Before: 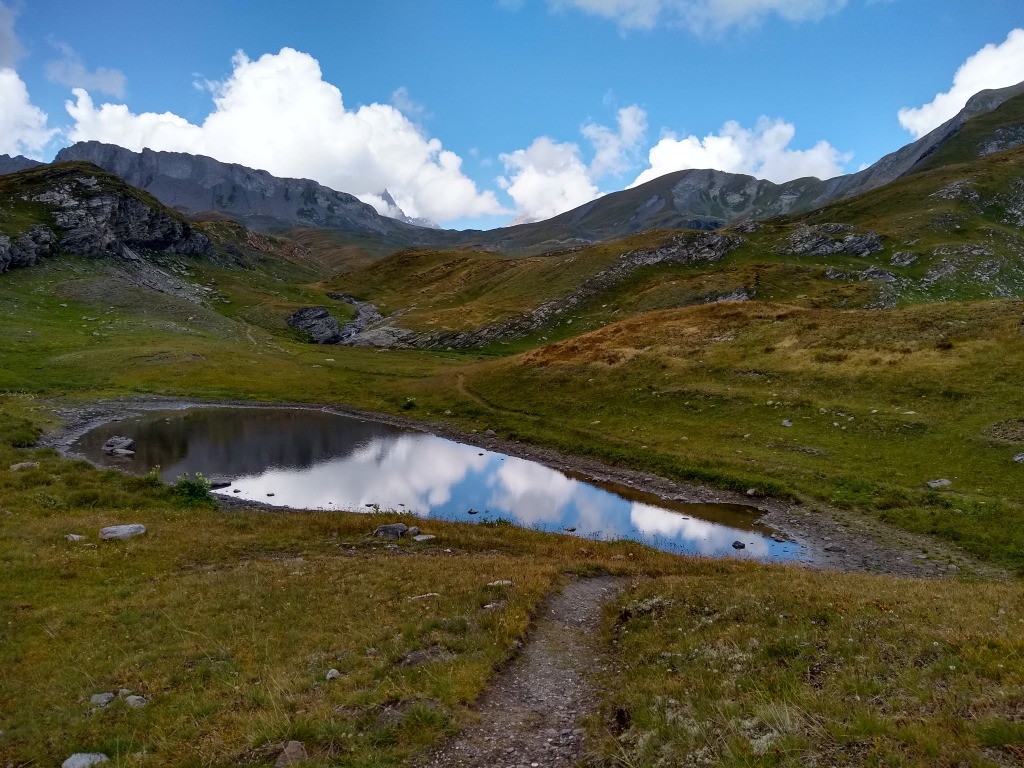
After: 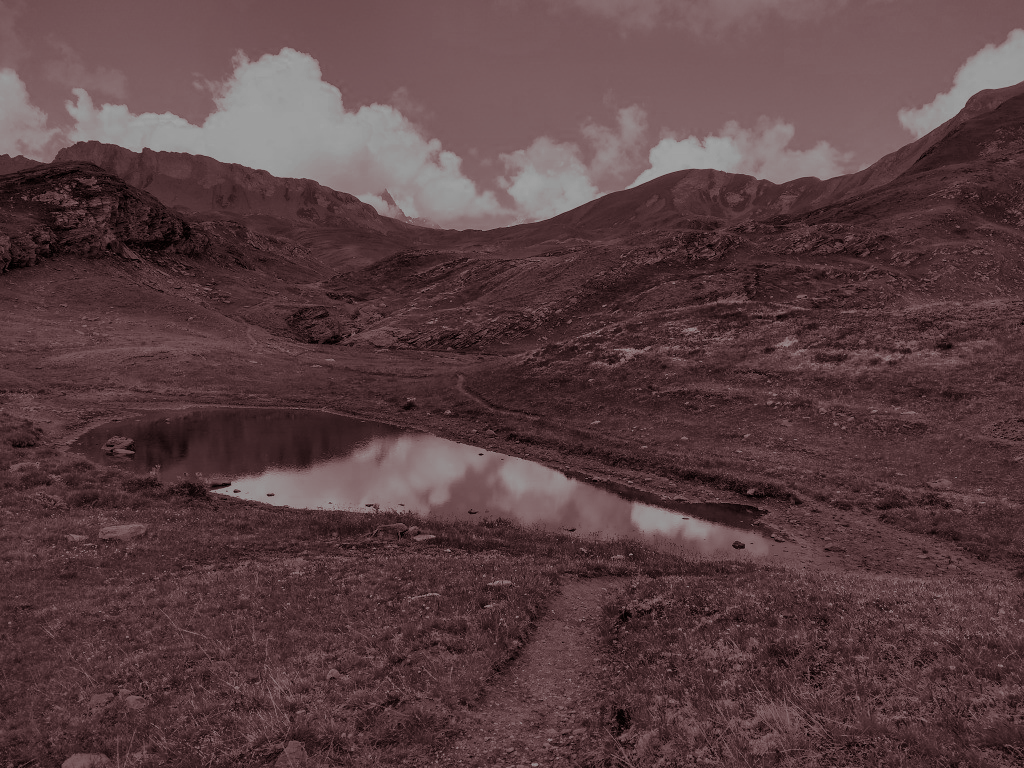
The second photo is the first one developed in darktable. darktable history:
split-toning: highlights › hue 298.8°, highlights › saturation 0.73, compress 41.76%
color correction: highlights a* -10.04, highlights b* -10.37
color zones: curves: ch0 [(0.002, 0.429) (0.121, 0.212) (0.198, 0.113) (0.276, 0.344) (0.331, 0.541) (0.41, 0.56) (0.482, 0.289) (0.619, 0.227) (0.721, 0.18) (0.821, 0.435) (0.928, 0.555) (1, 0.587)]; ch1 [(0, 0) (0.143, 0) (0.286, 0) (0.429, 0) (0.571, 0) (0.714, 0) (0.857, 0)]
white balance: red 0.98, blue 1.61
